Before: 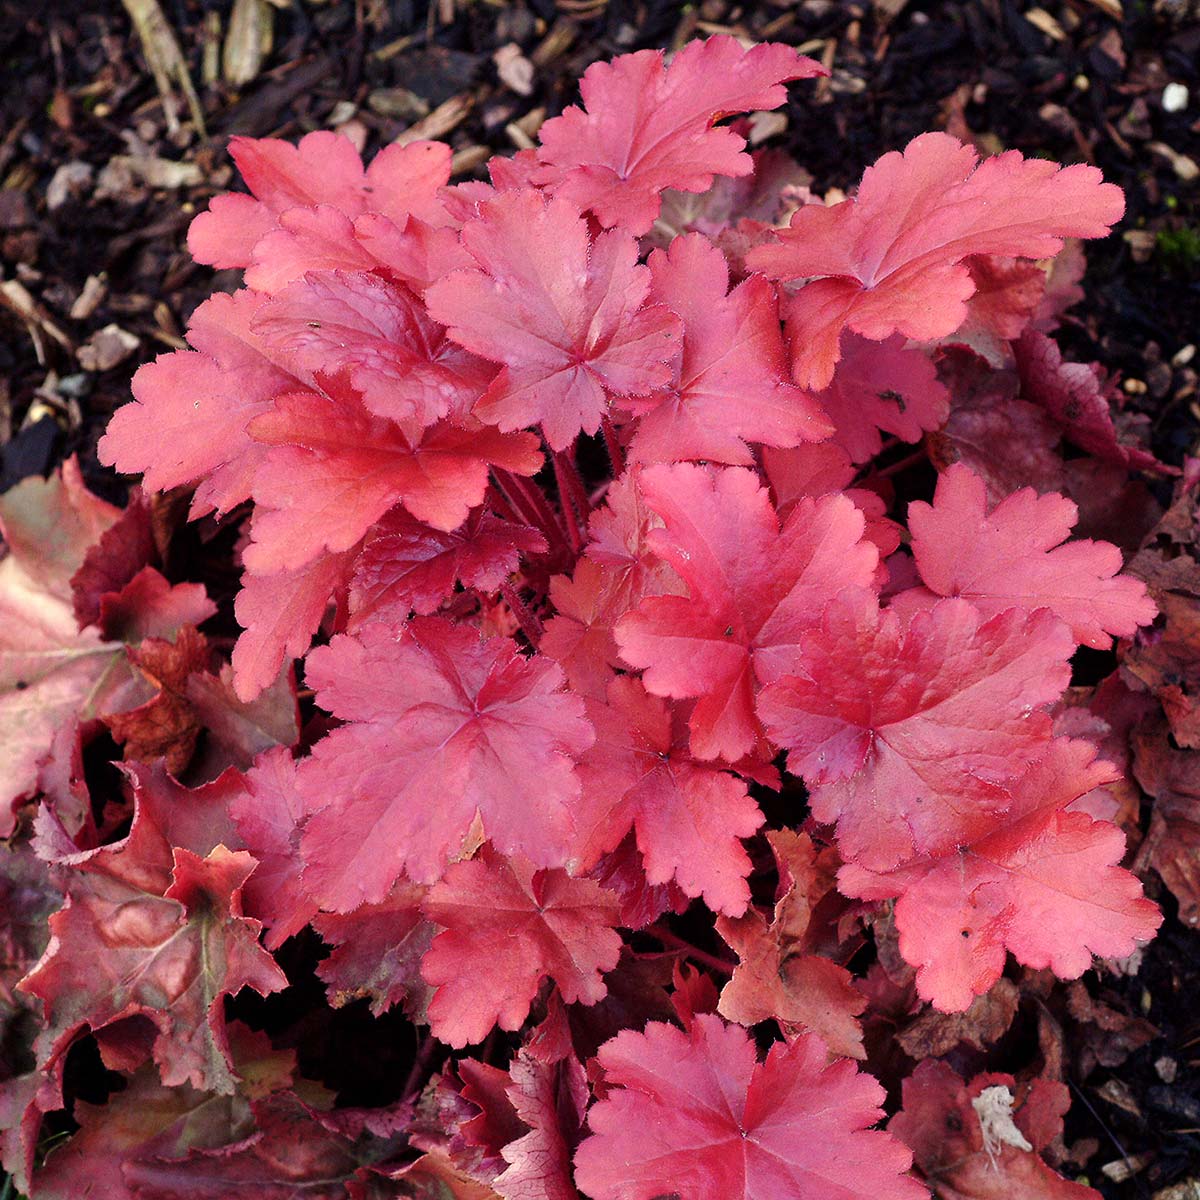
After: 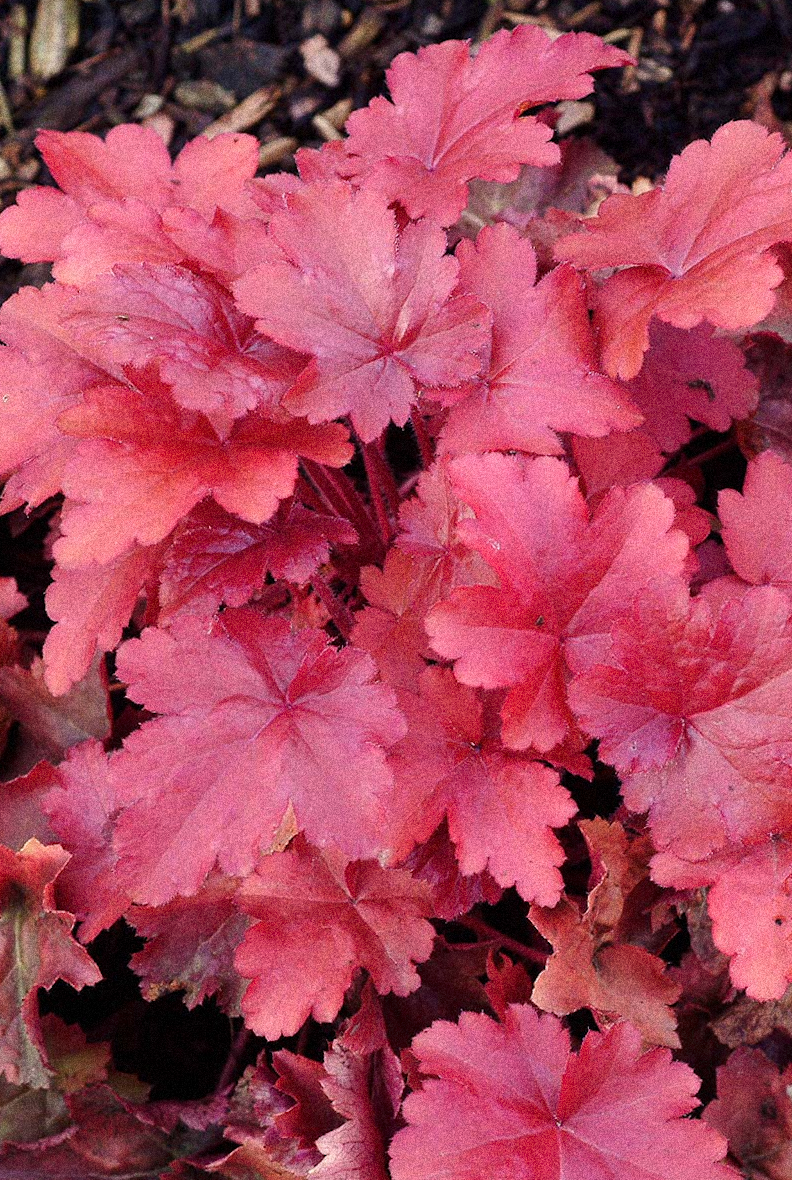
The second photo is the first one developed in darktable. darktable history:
white balance: emerald 1
rotate and perspective: rotation -0.45°, automatic cropping original format, crop left 0.008, crop right 0.992, crop top 0.012, crop bottom 0.988
crop and rotate: left 15.546%, right 17.787%
grain: coarseness 14.49 ISO, strength 48.04%, mid-tones bias 35%
exposure: compensate highlight preservation false
